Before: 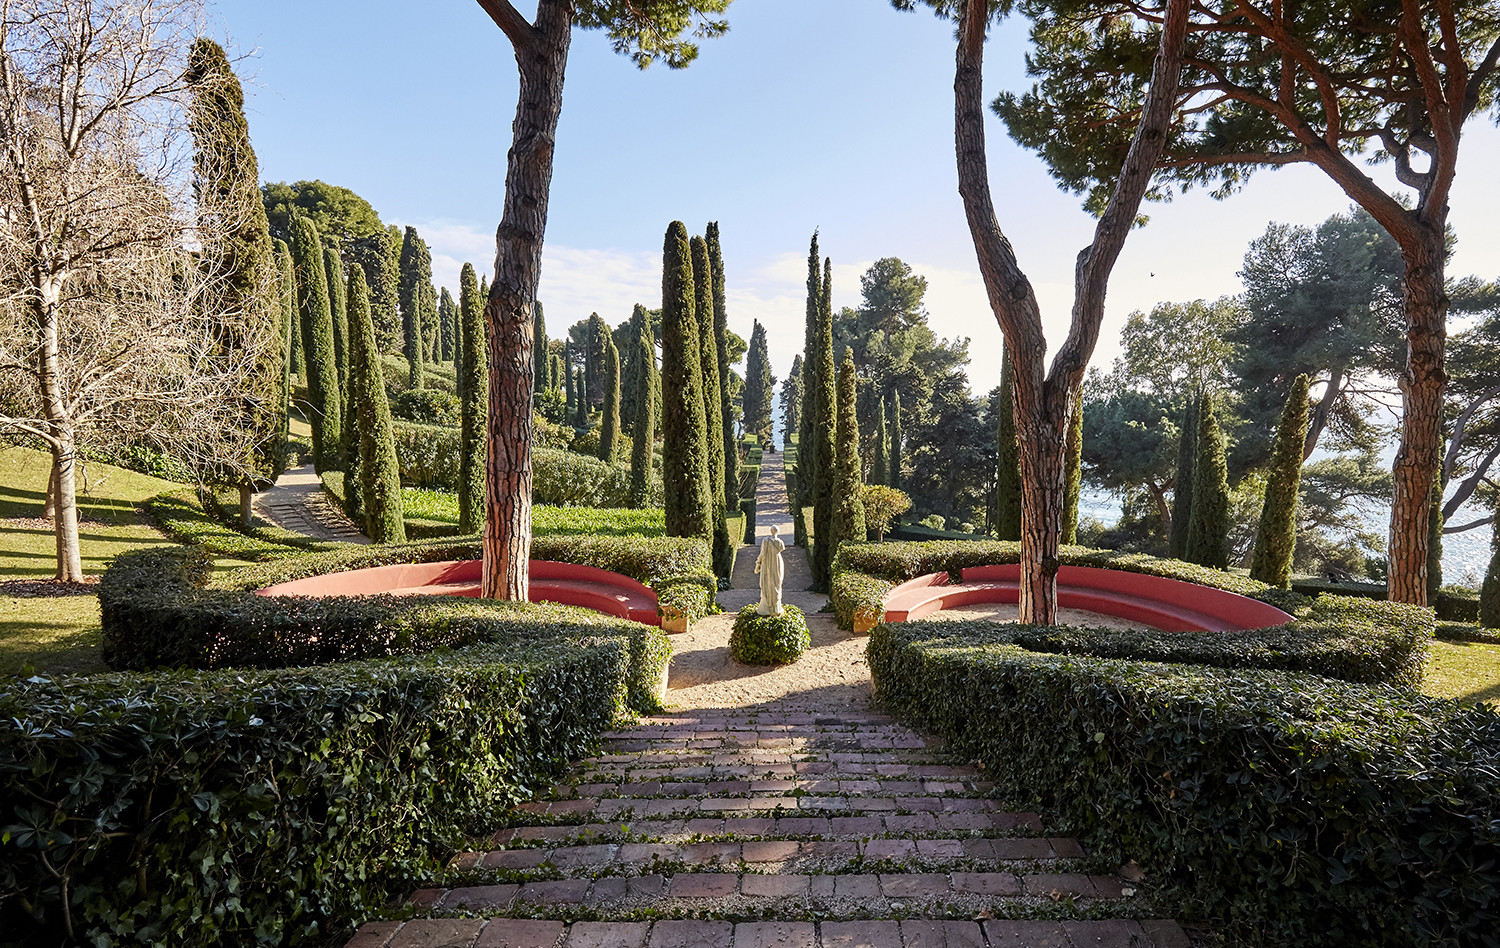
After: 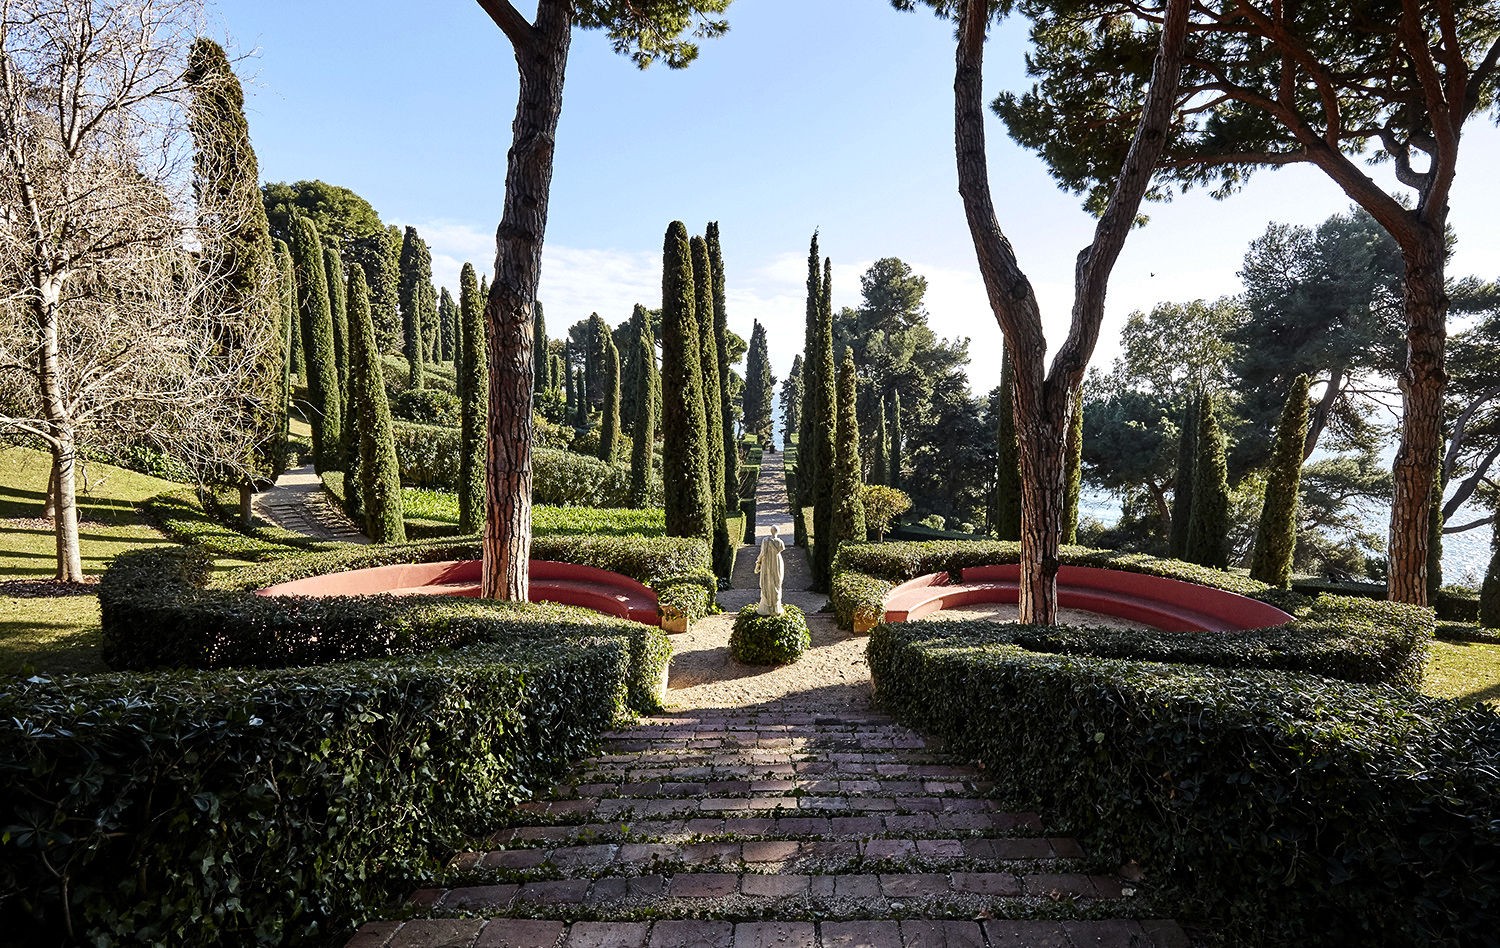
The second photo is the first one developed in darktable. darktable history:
white balance: red 0.982, blue 1.018
tone equalizer: -8 EV -0.75 EV, -7 EV -0.7 EV, -6 EV -0.6 EV, -5 EV -0.4 EV, -3 EV 0.4 EV, -2 EV 0.6 EV, -1 EV 0.7 EV, +0 EV 0.75 EV, edges refinement/feathering 500, mask exposure compensation -1.57 EV, preserve details no
exposure: exposure -0.492 EV, compensate highlight preservation false
